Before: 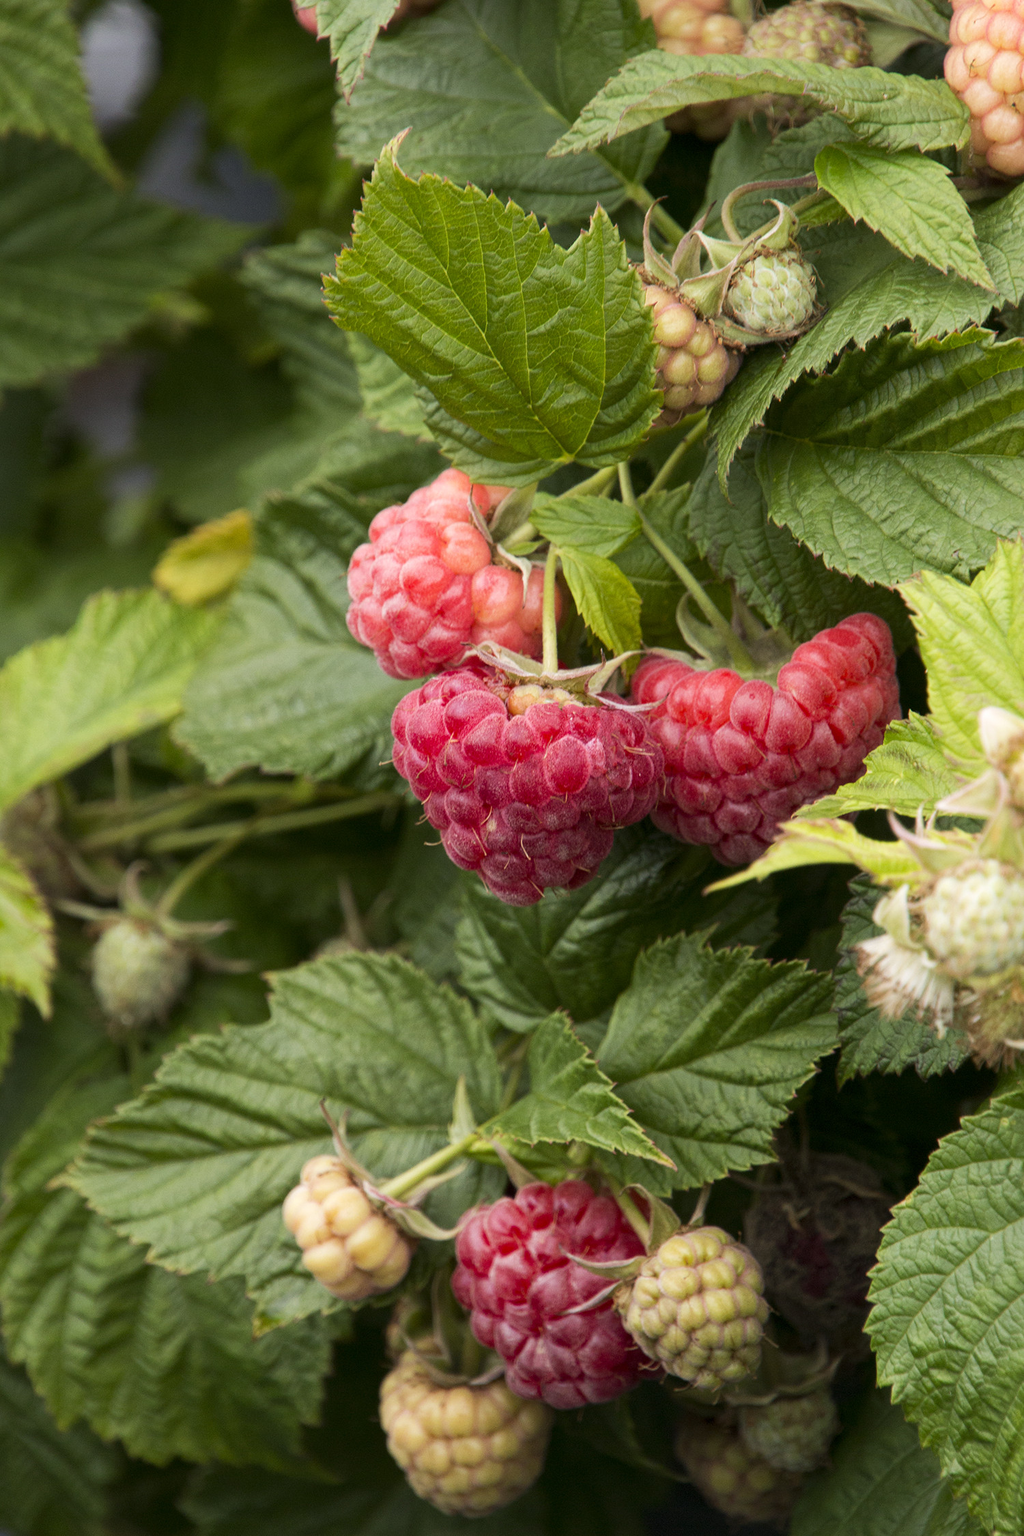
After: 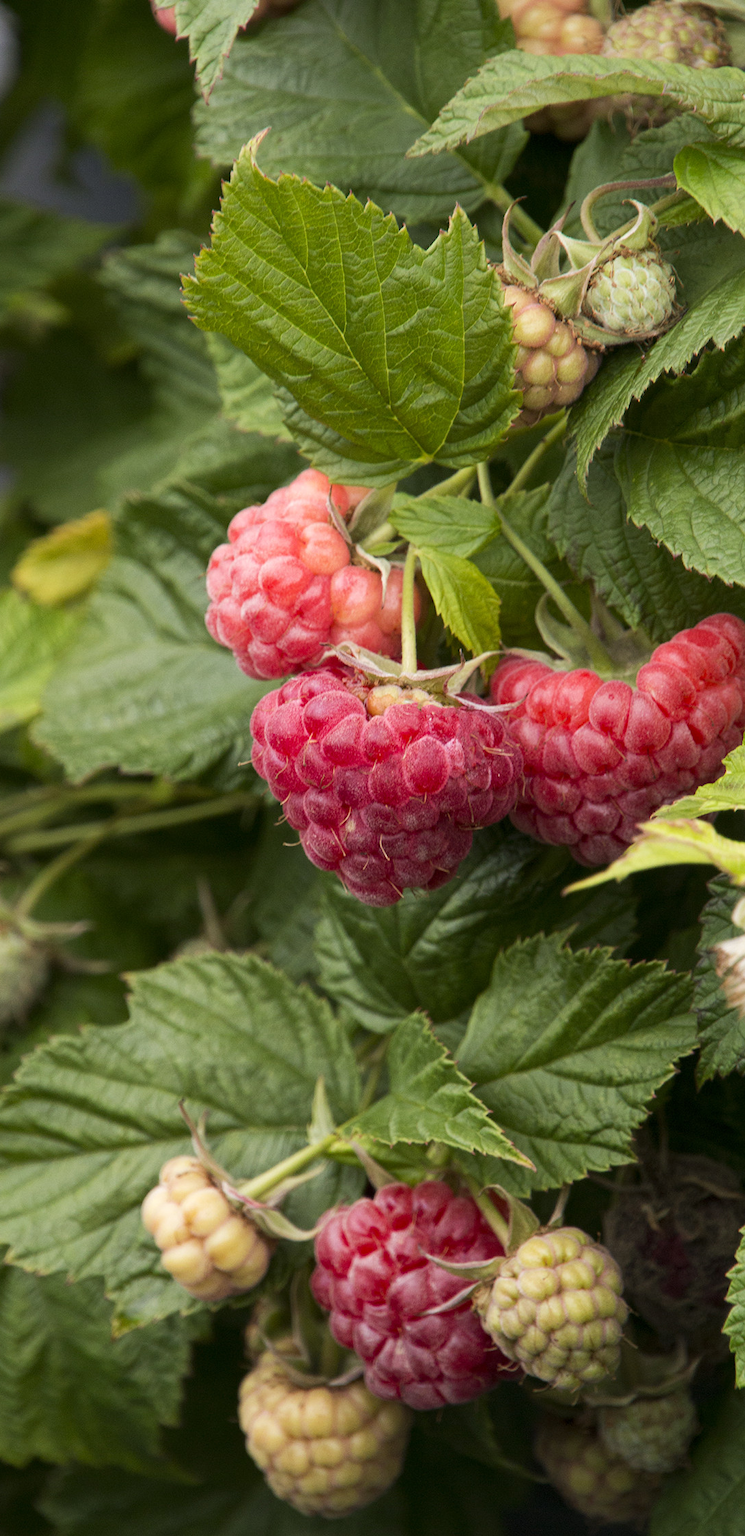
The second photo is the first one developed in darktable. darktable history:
crop: left 13.817%, right 13.335%
